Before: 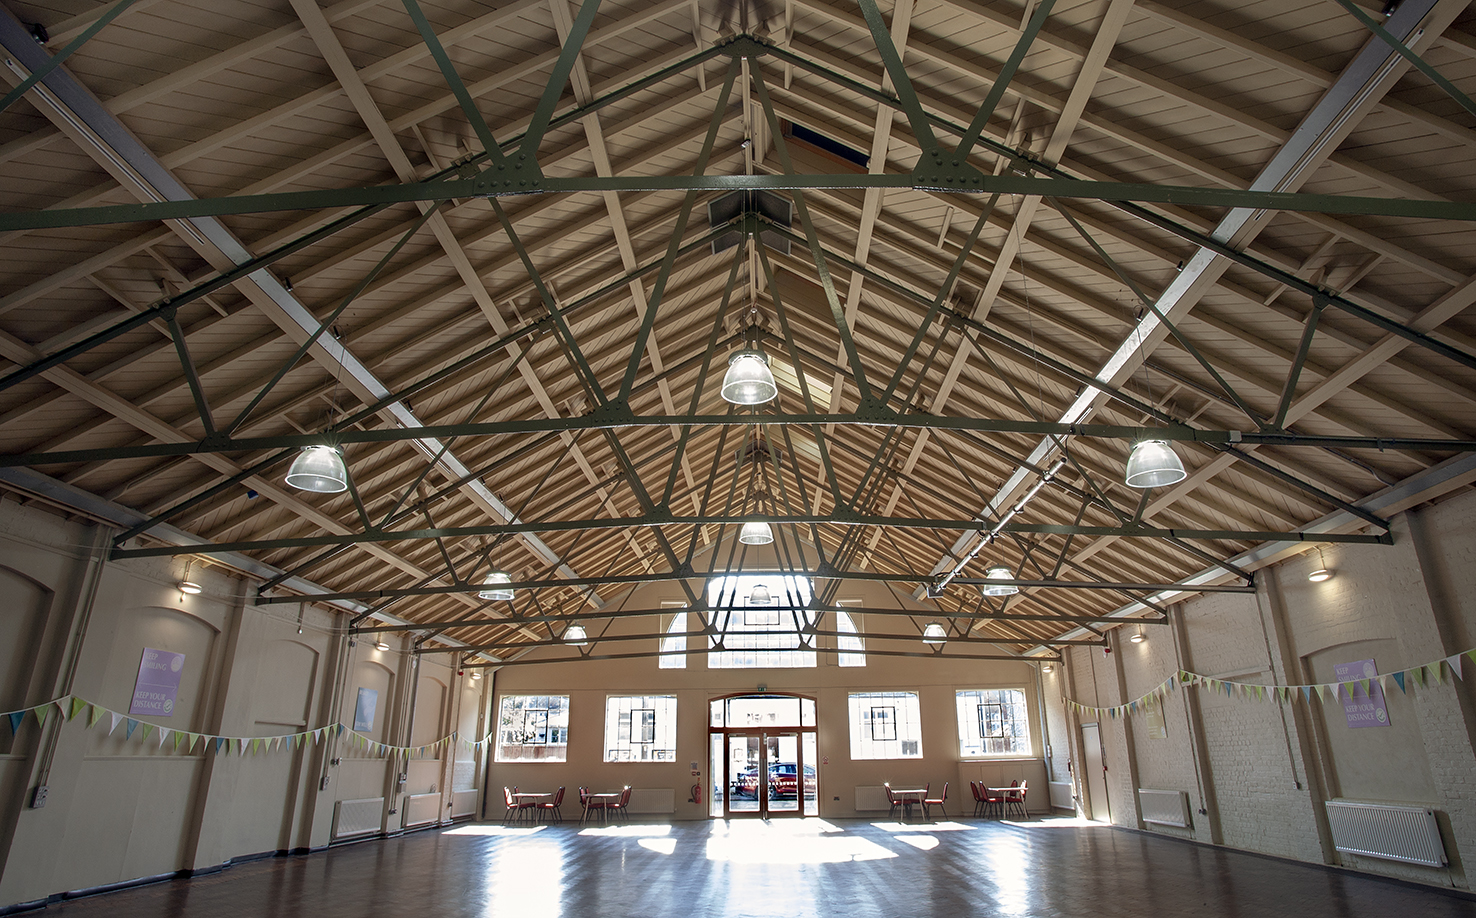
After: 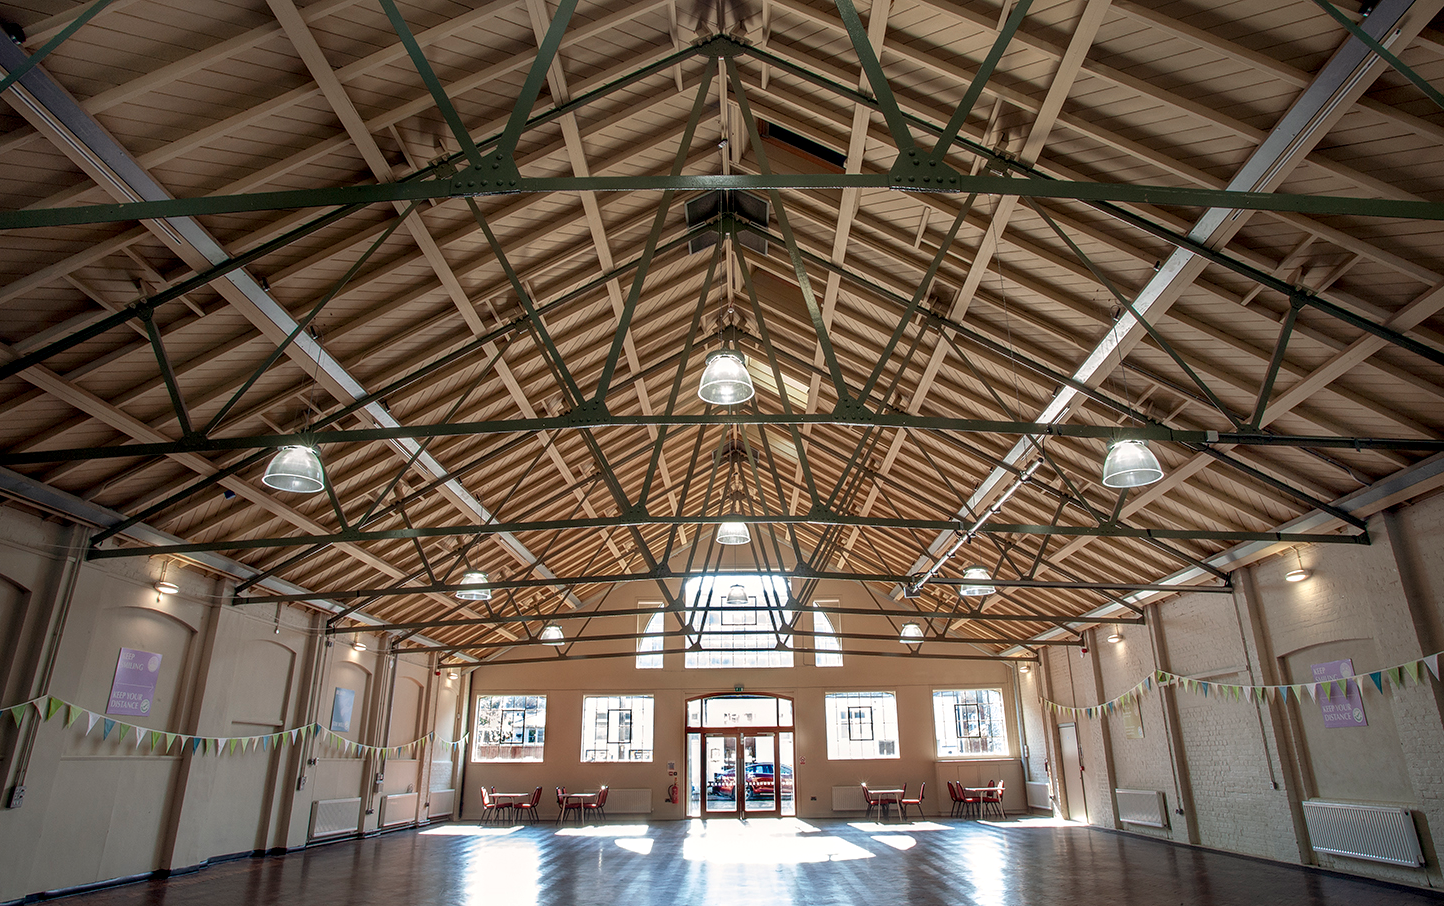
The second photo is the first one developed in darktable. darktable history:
crop and rotate: left 1.589%, right 0.515%, bottom 1.213%
local contrast: on, module defaults
